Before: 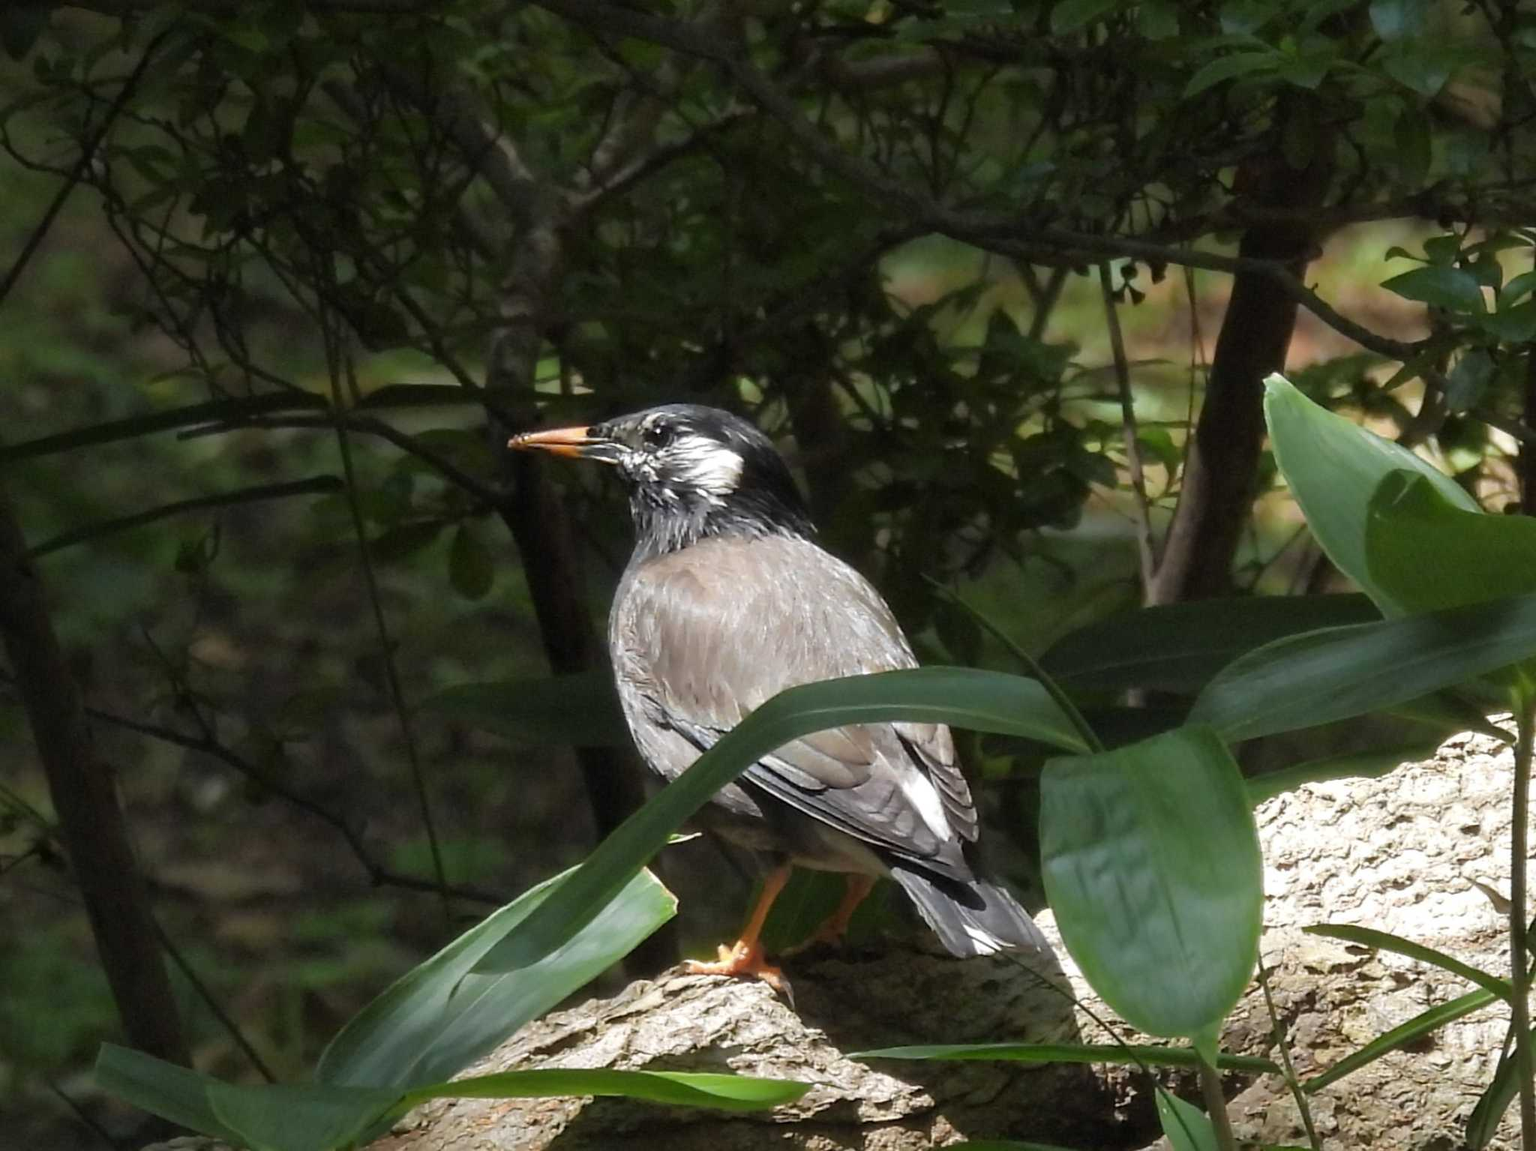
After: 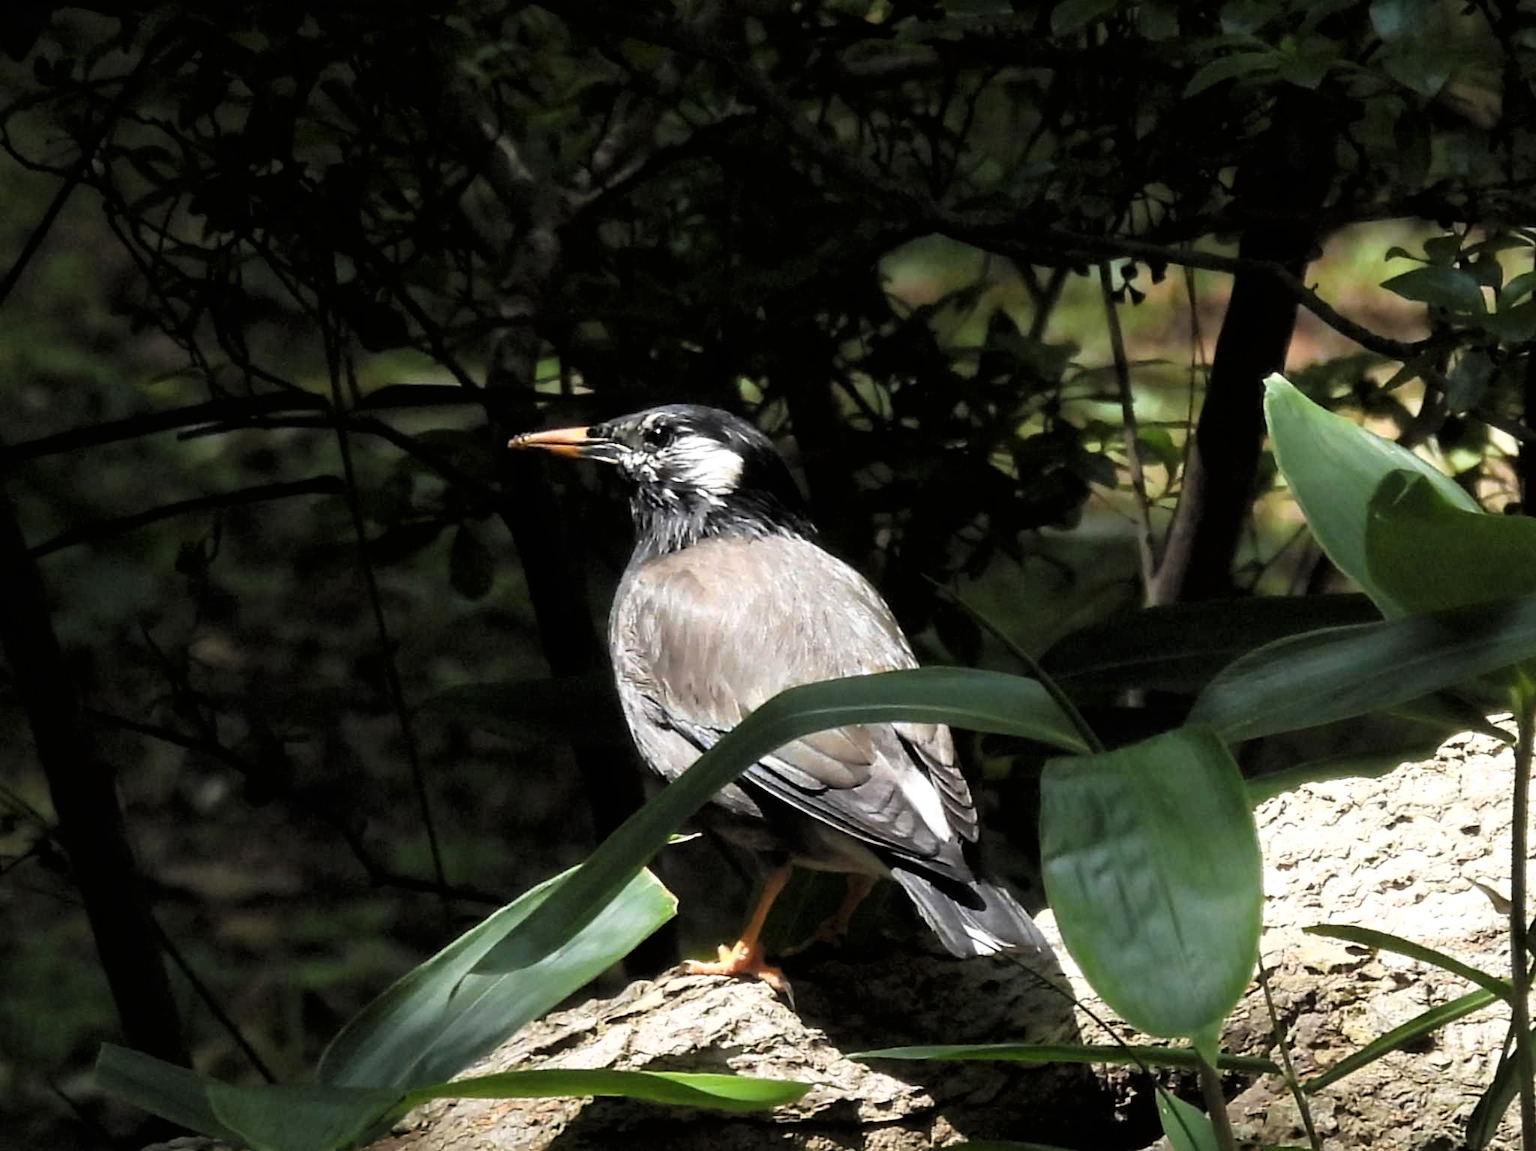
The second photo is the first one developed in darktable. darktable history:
tone curve: curves: ch0 [(0, 0) (0.003, 0) (0.011, 0.001) (0.025, 0.002) (0.044, 0.004) (0.069, 0.006) (0.1, 0.009) (0.136, 0.03) (0.177, 0.076) (0.224, 0.13) (0.277, 0.202) (0.335, 0.28) (0.399, 0.367) (0.468, 0.46) (0.543, 0.562) (0.623, 0.67) (0.709, 0.787) (0.801, 0.889) (0.898, 0.972) (1, 1)], color space Lab, linked channels, preserve colors none
